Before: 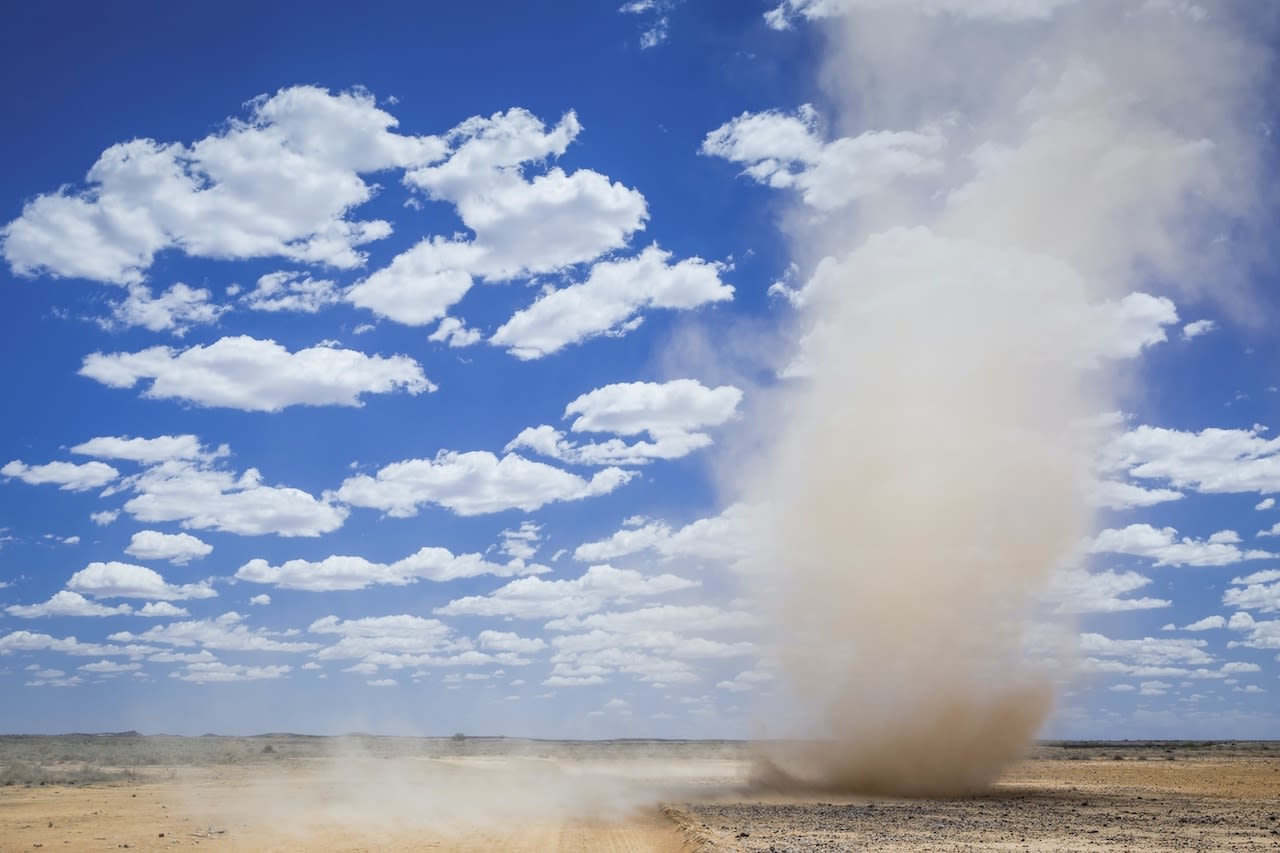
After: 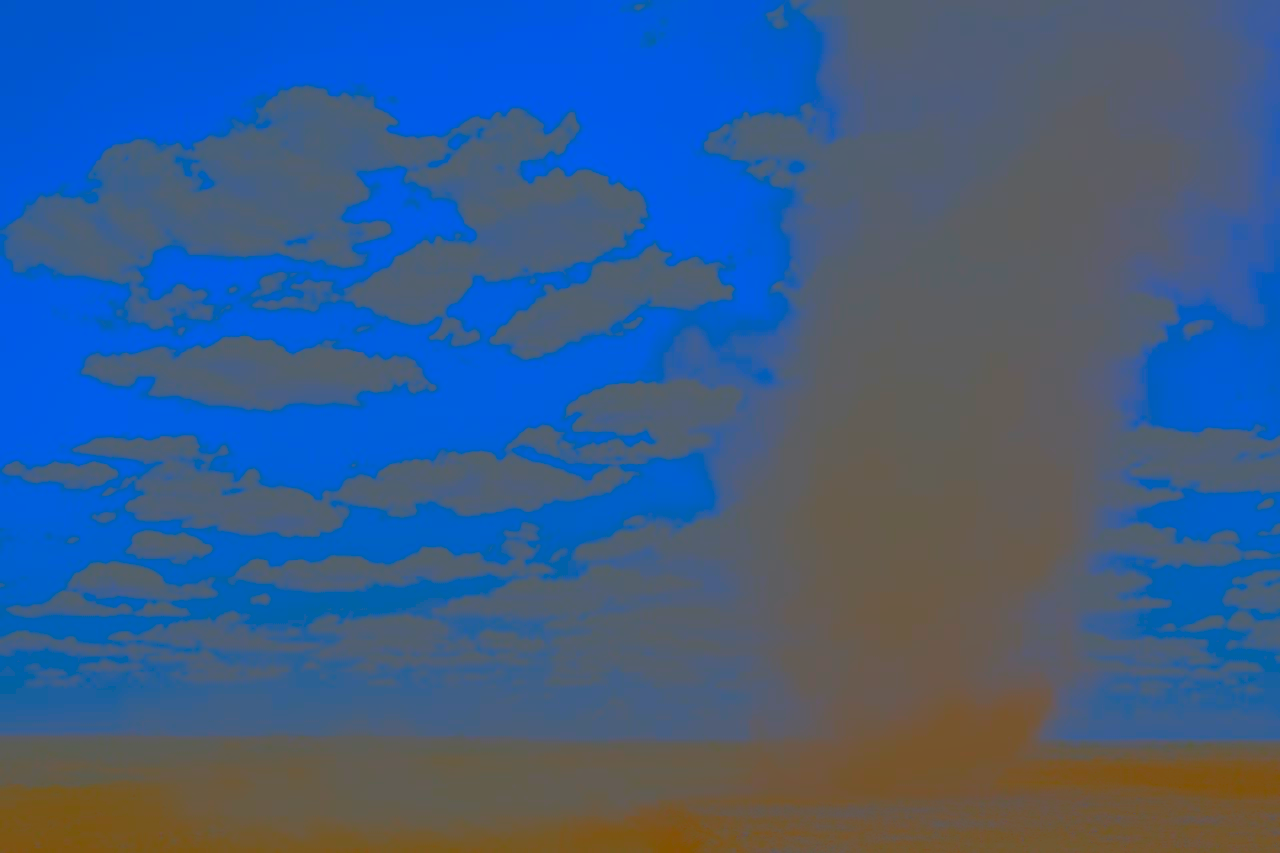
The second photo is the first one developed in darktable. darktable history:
contrast brightness saturation: contrast -0.975, brightness -0.179, saturation 0.759
